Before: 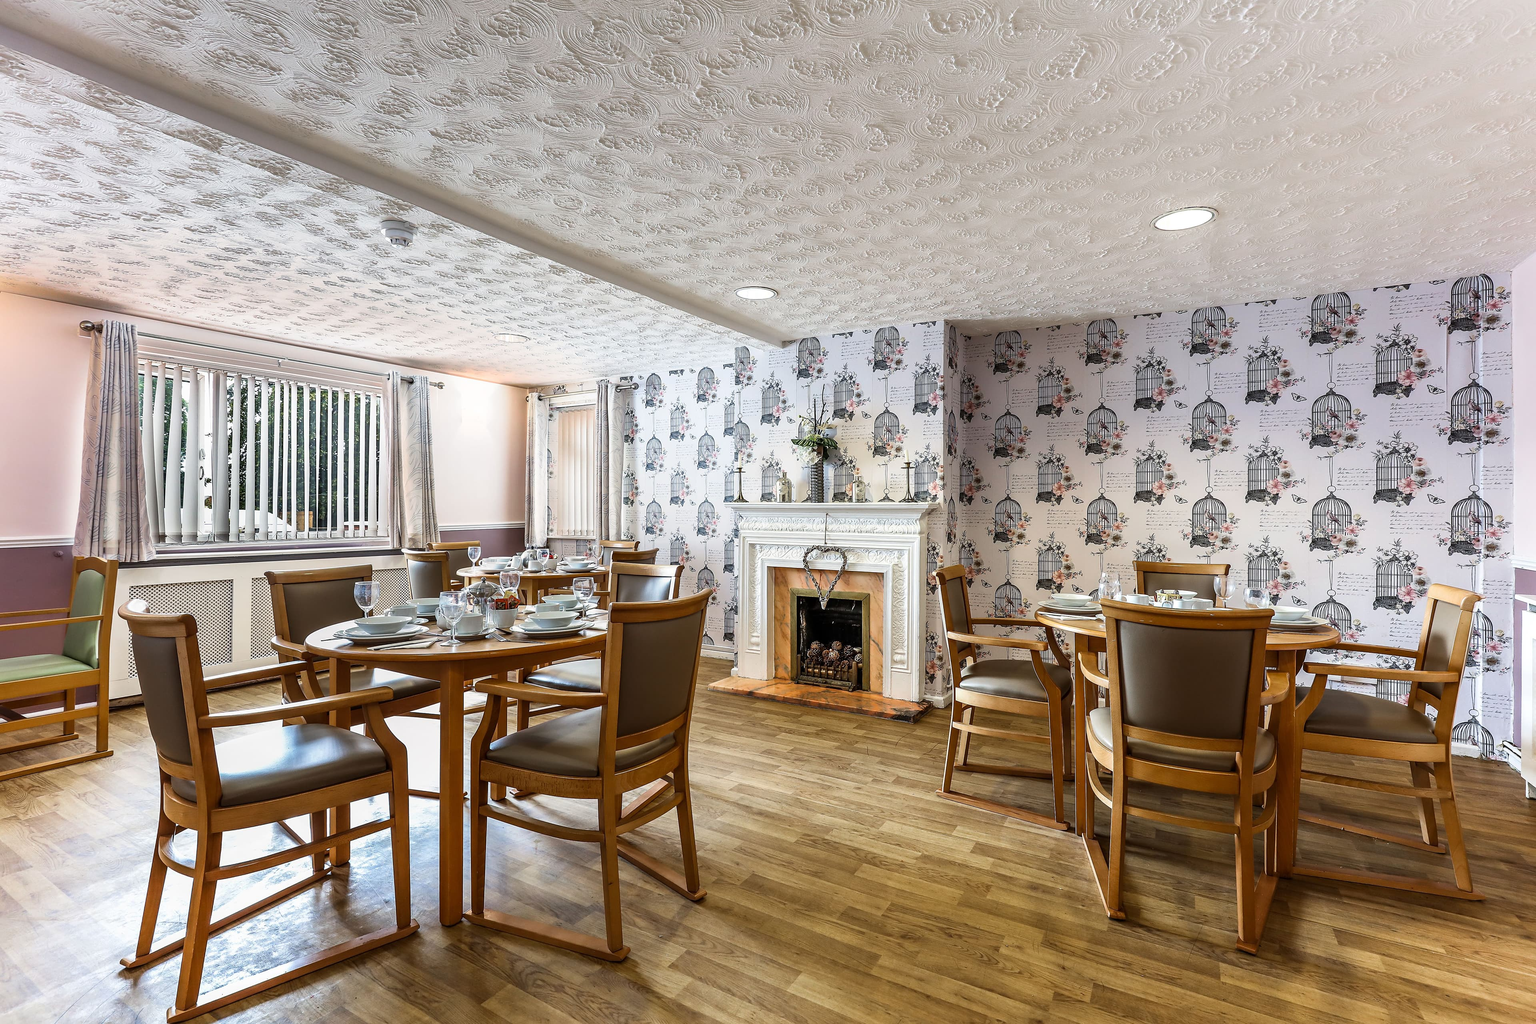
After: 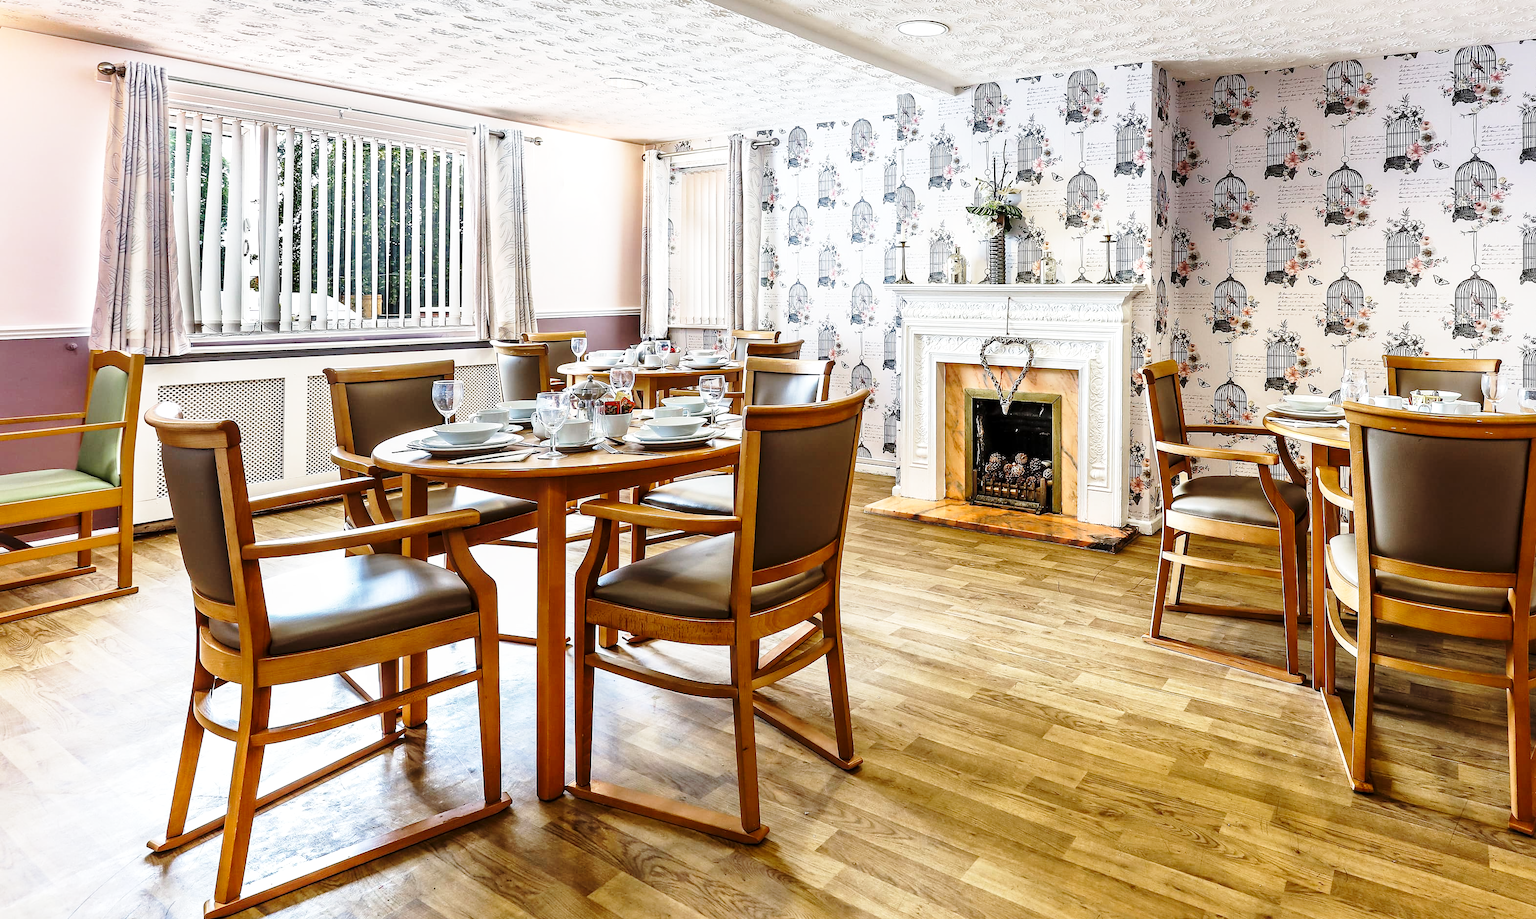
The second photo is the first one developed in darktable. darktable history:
base curve: curves: ch0 [(0, 0) (0.028, 0.03) (0.121, 0.232) (0.46, 0.748) (0.859, 0.968) (1, 1)], preserve colors none
crop: top 26.402%, right 18.041%
local contrast: mode bilateral grid, contrast 21, coarseness 50, detail 120%, midtone range 0.2
